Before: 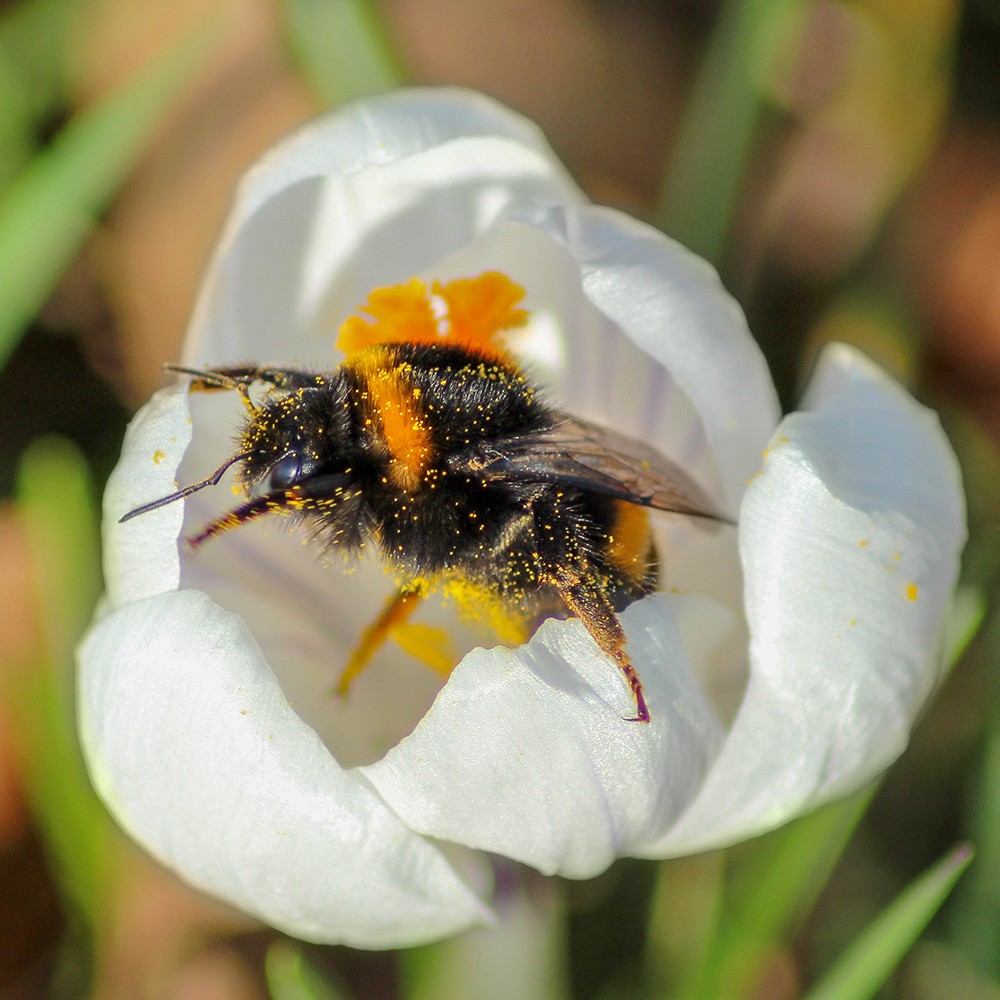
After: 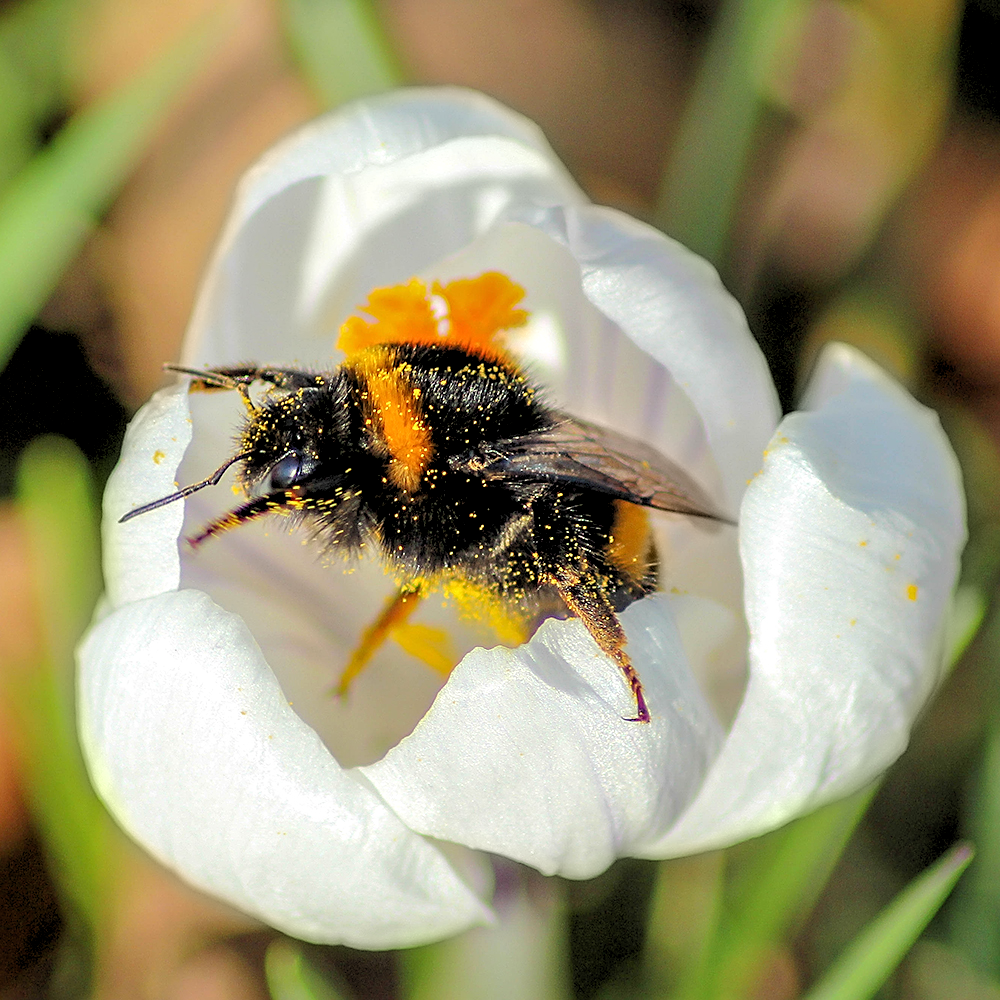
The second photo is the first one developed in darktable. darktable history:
sharpen: on, module defaults
rgb levels: levels [[0.013, 0.434, 0.89], [0, 0.5, 1], [0, 0.5, 1]]
